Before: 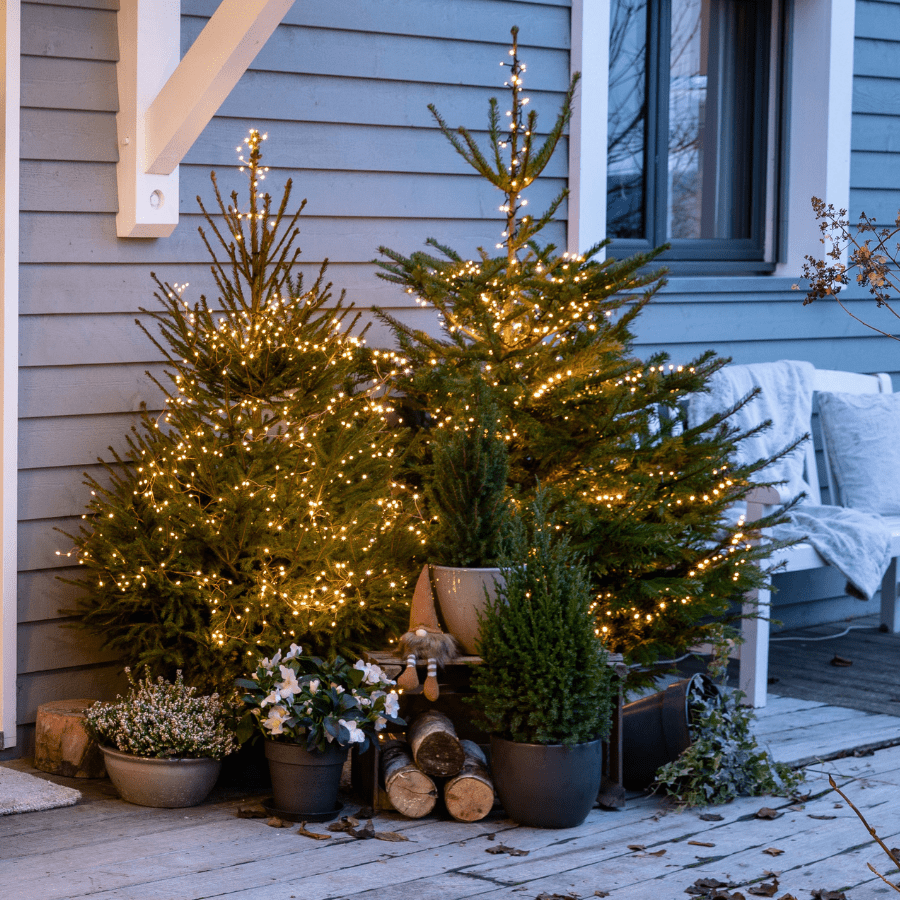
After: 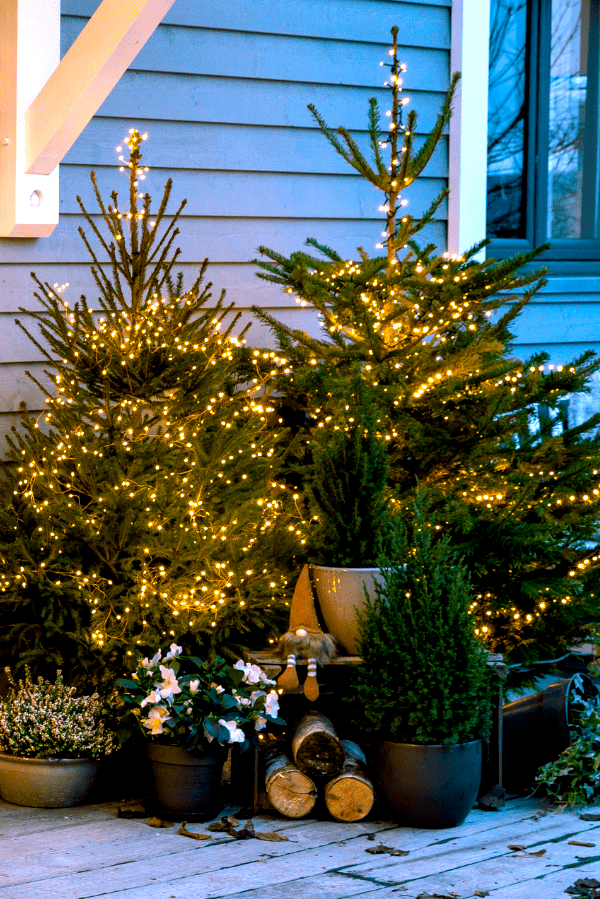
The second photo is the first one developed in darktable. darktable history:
color balance rgb: shadows lift › chroma 11.882%, shadows lift › hue 133.54°, global offset › luminance -0.858%, linear chroma grading › global chroma 15.562%, perceptual saturation grading › global saturation 30.514%, perceptual brilliance grading › global brilliance 12.586%, global vibrance 24.977%, contrast 9.932%
crop and rotate: left 13.41%, right 19.907%
